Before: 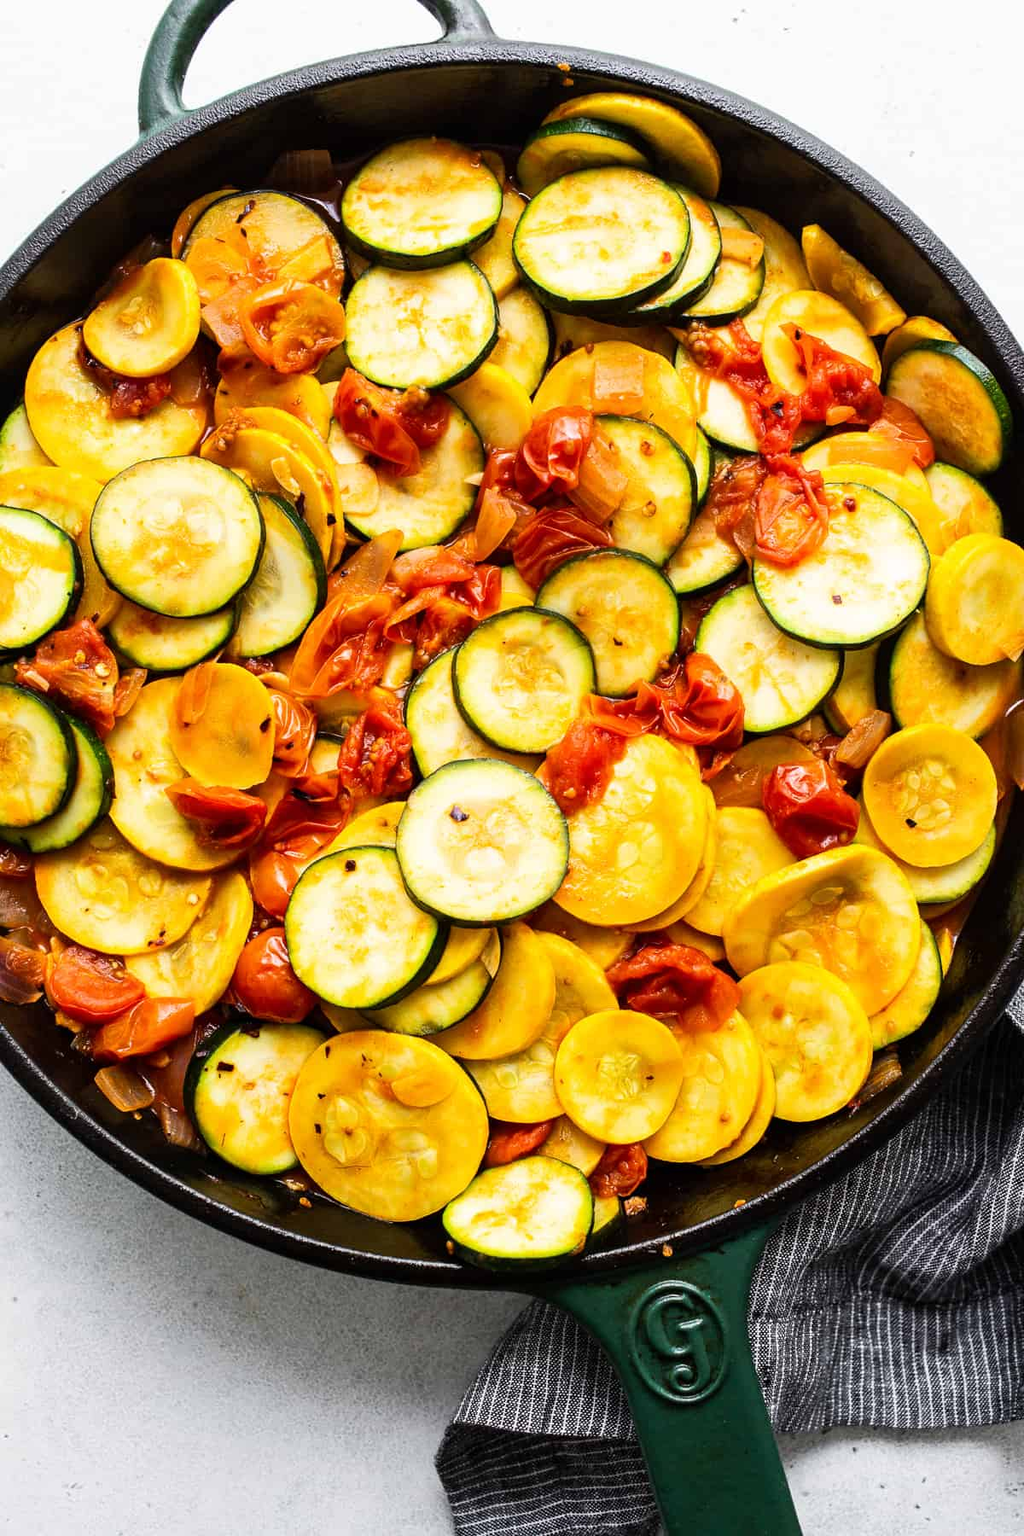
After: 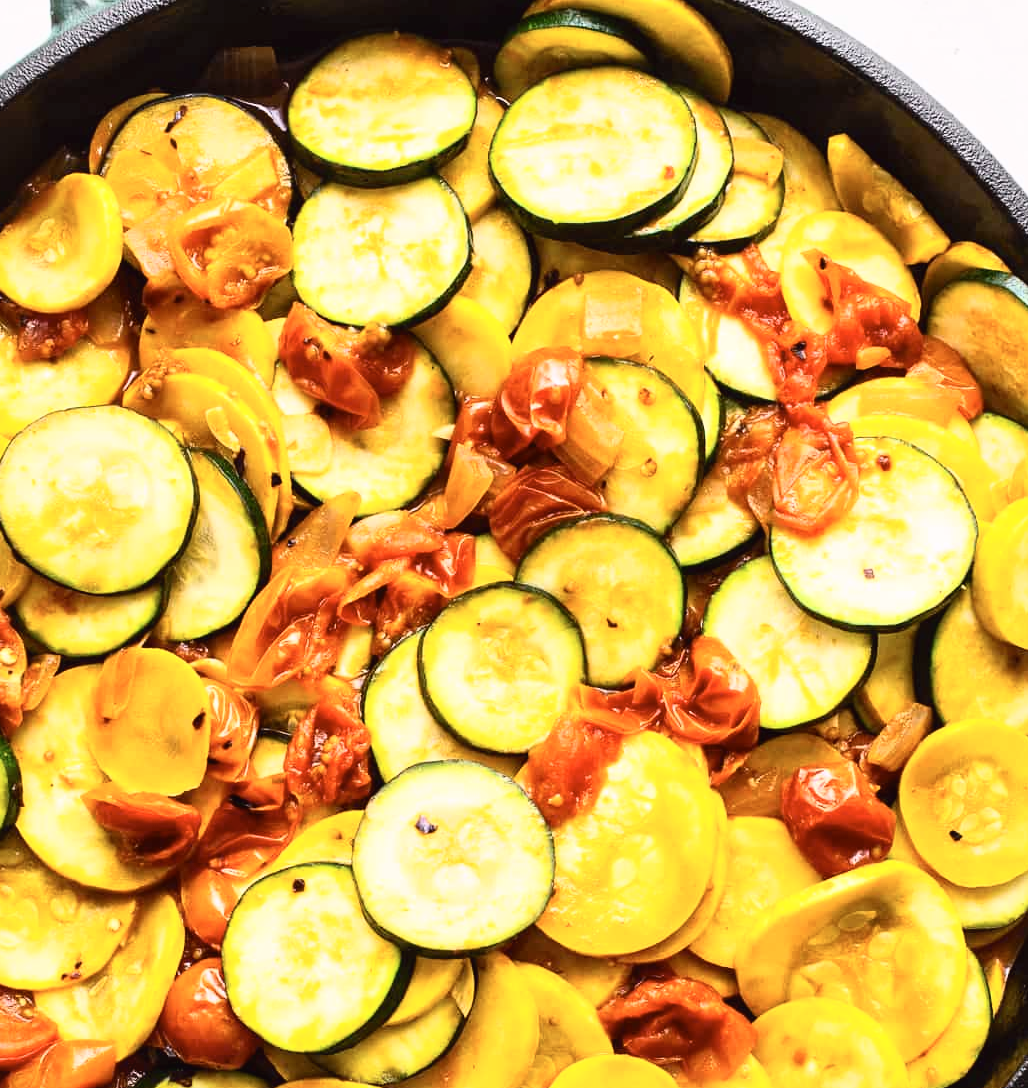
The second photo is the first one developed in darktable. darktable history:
base curve: curves: ch0 [(0, 0) (0.297, 0.298) (1, 1)], preserve colors none
local contrast: mode bilateral grid, contrast 20, coarseness 50, detail 120%, midtone range 0.2
tone curve: curves: ch0 [(0.003, 0.029) (0.202, 0.232) (0.46, 0.56) (0.611, 0.739) (0.843, 0.941) (1, 0.99)]; ch1 [(0, 0) (0.35, 0.356) (0.45, 0.453) (0.508, 0.515) (0.617, 0.601) (1, 1)]; ch2 [(0, 0) (0.456, 0.469) (0.5, 0.5) (0.556, 0.566) (0.635, 0.642) (1, 1)], color space Lab, independent channels, preserve colors none
crop and rotate: left 9.345%, top 7.22%, right 4.982%, bottom 32.331%
